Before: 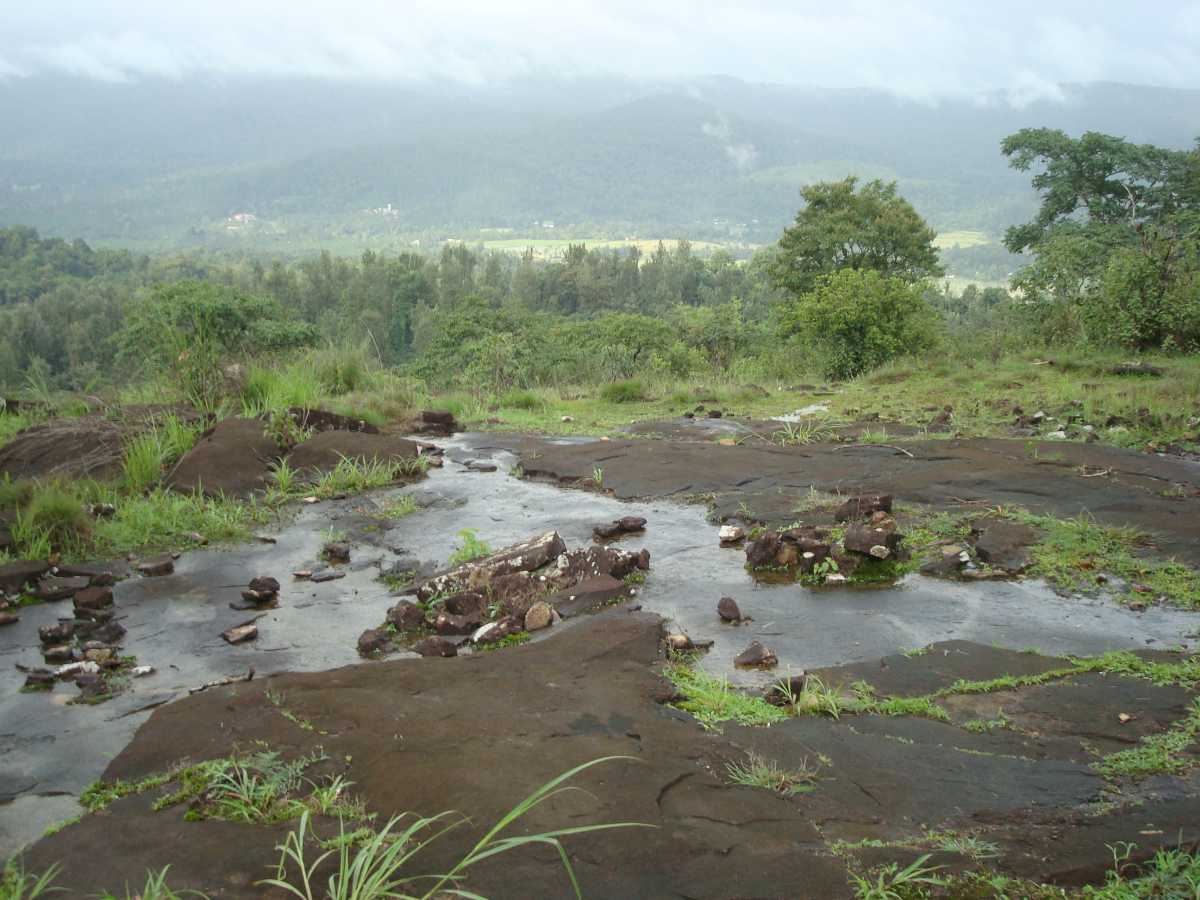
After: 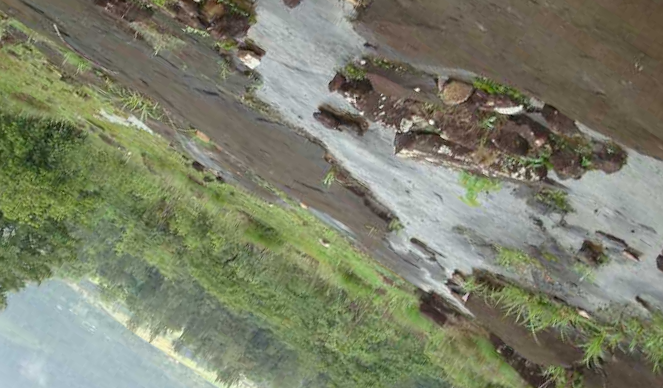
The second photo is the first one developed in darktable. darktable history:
crop and rotate: angle 147.24°, left 9.131%, top 15.572%, right 4.508%, bottom 16.903%
